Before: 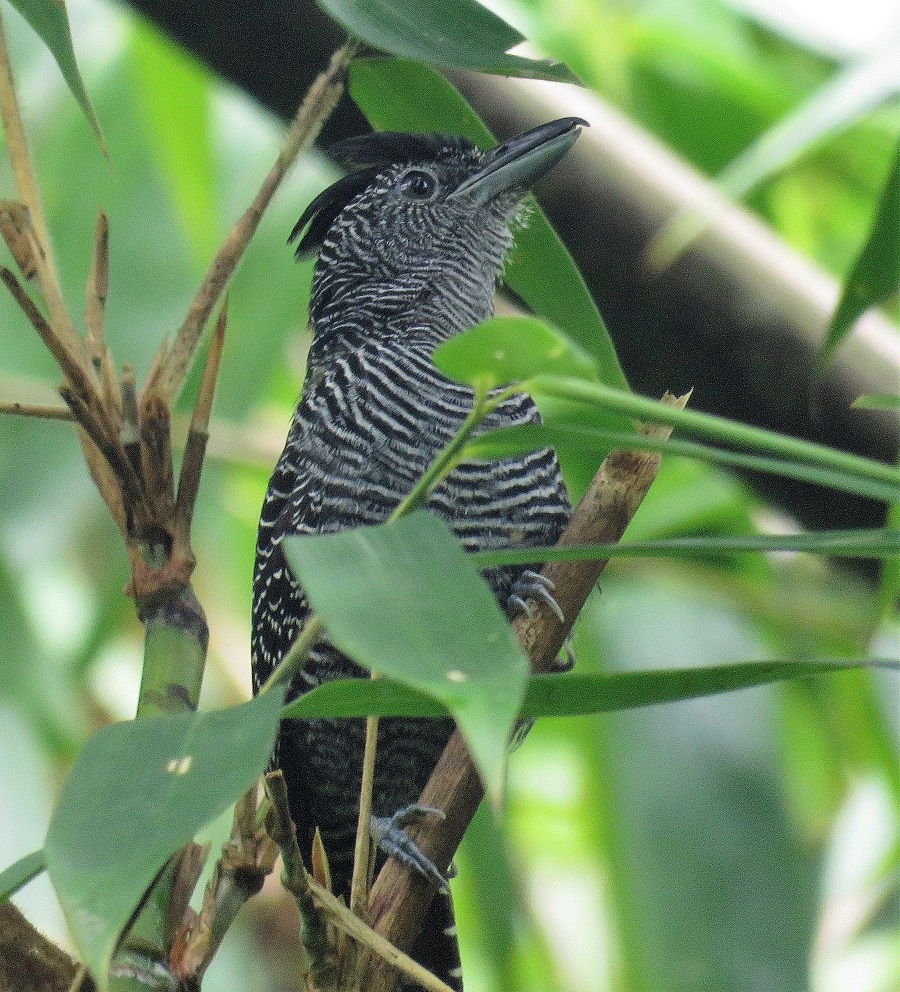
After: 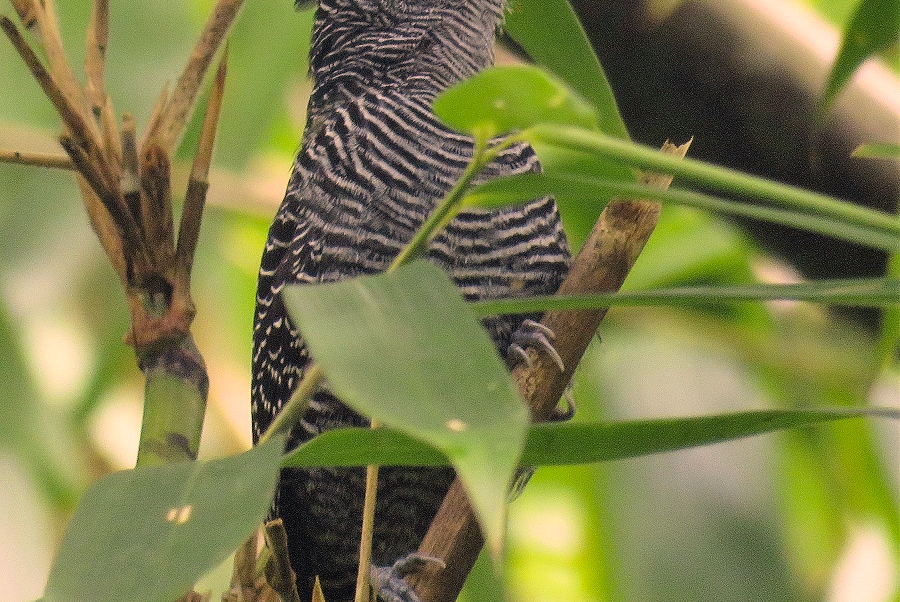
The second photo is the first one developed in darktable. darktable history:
color correction: highlights a* 17.88, highlights b* 18.79
crop and rotate: top 25.357%, bottom 13.942%
